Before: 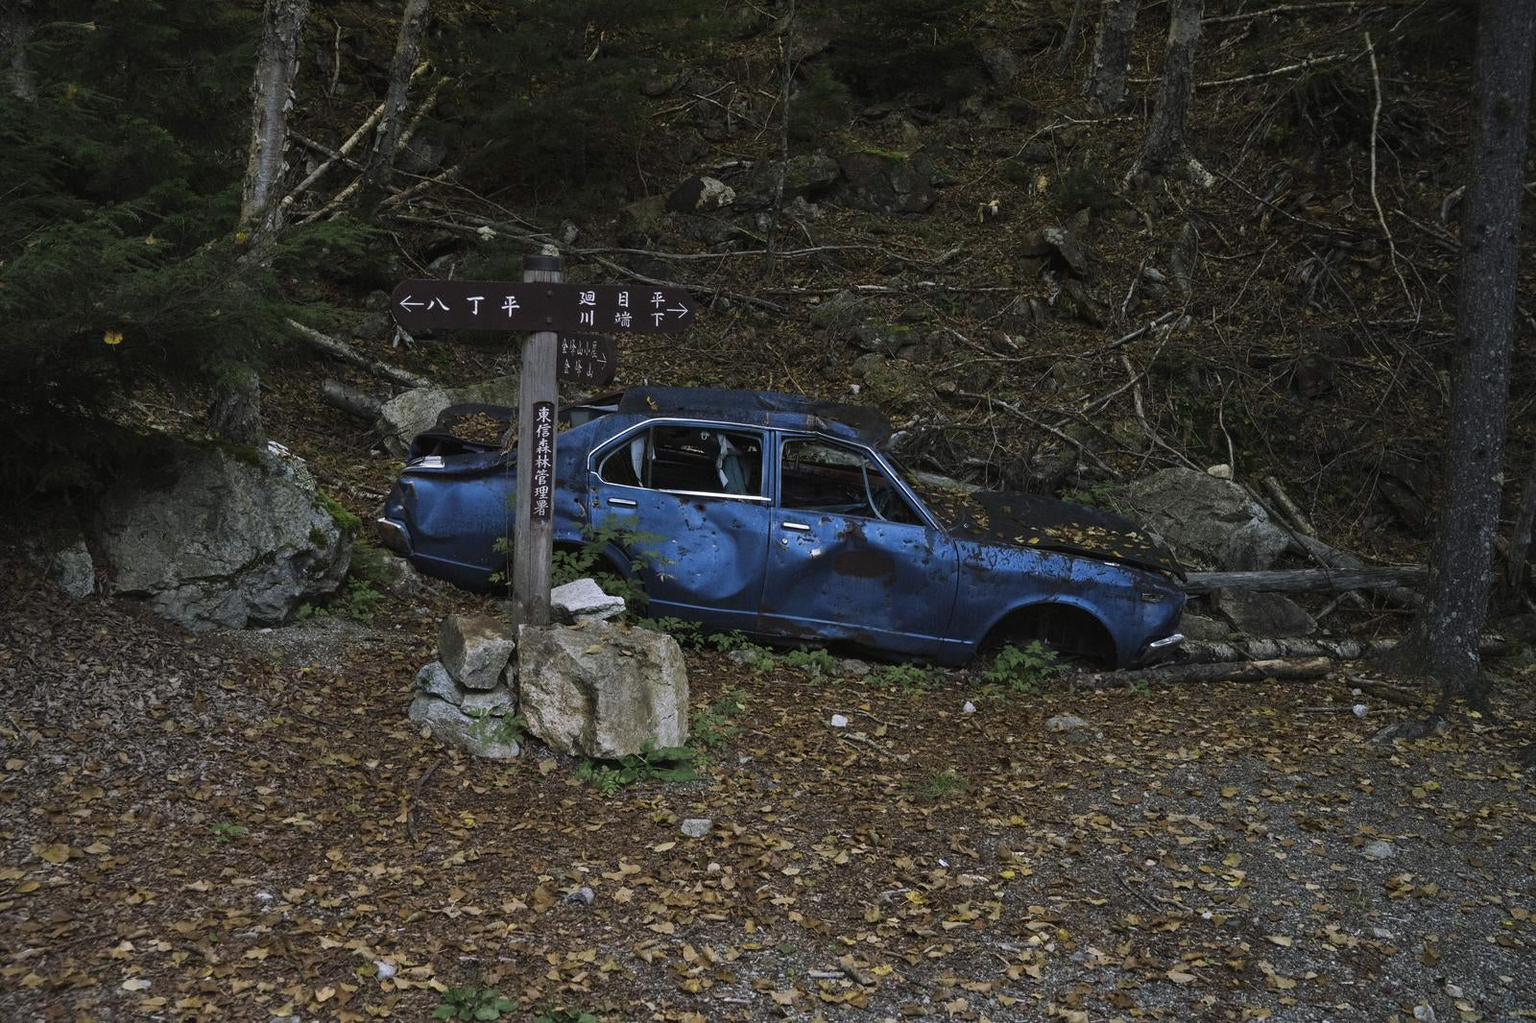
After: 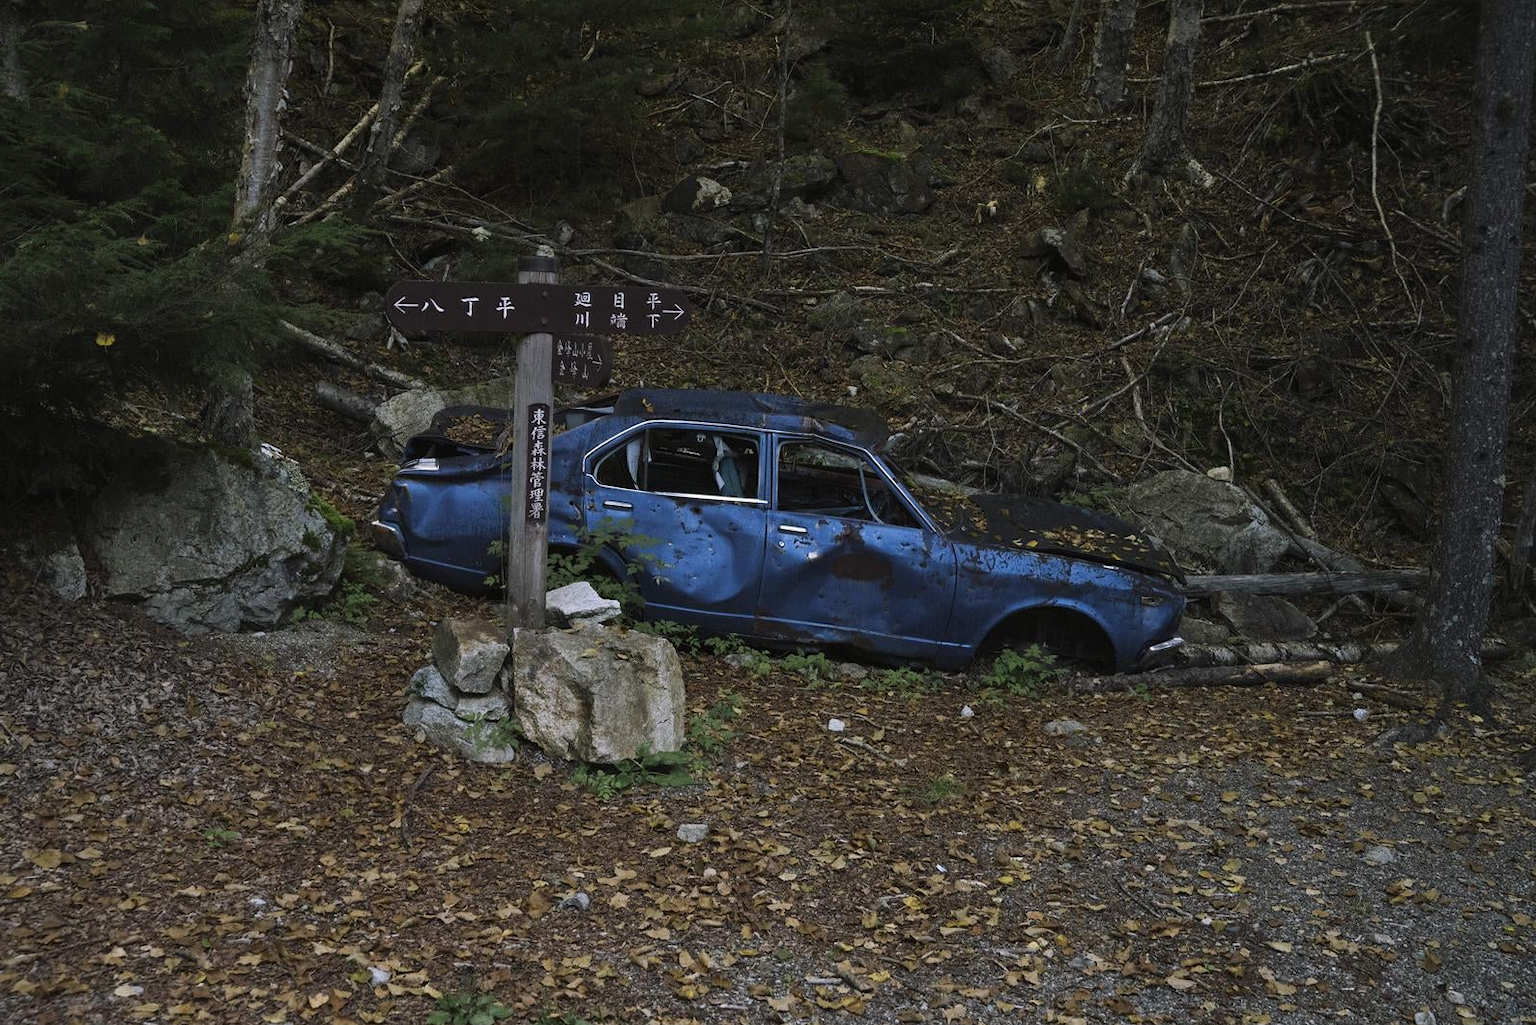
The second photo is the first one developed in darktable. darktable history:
crop and rotate: left 0.687%, top 0.166%, bottom 0.283%
